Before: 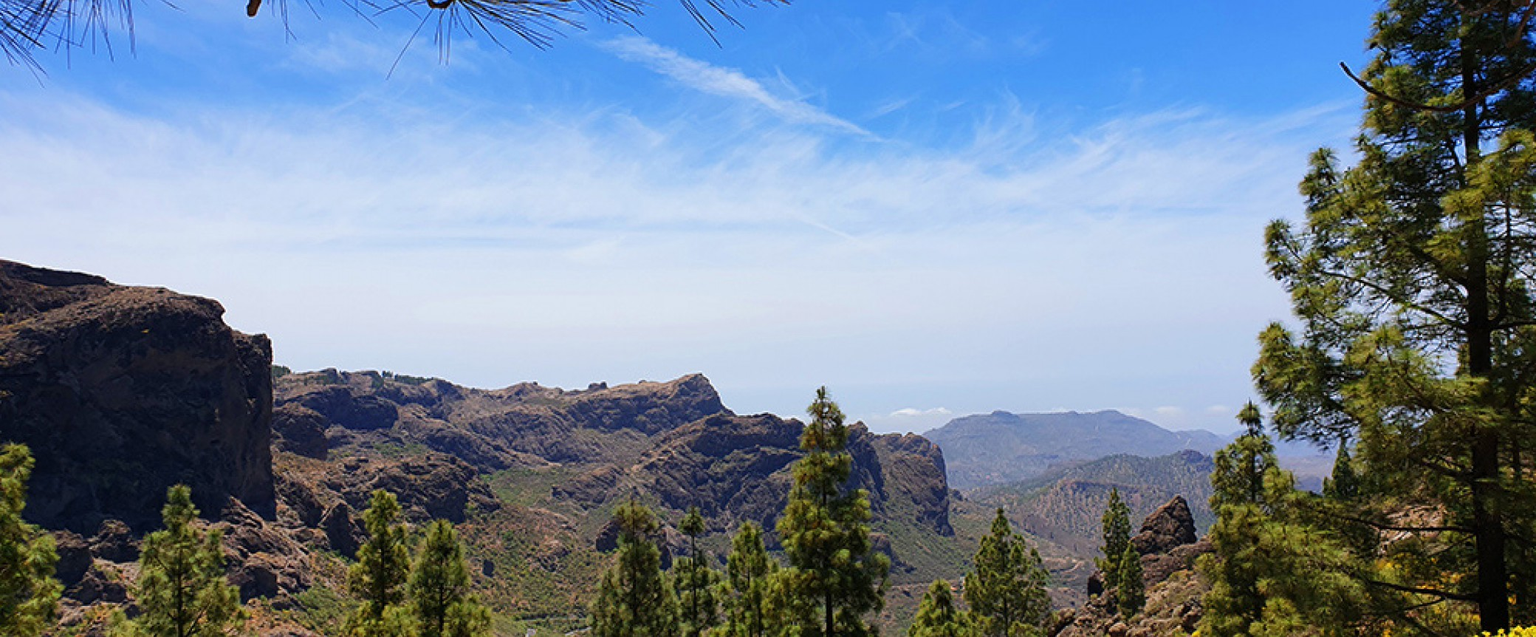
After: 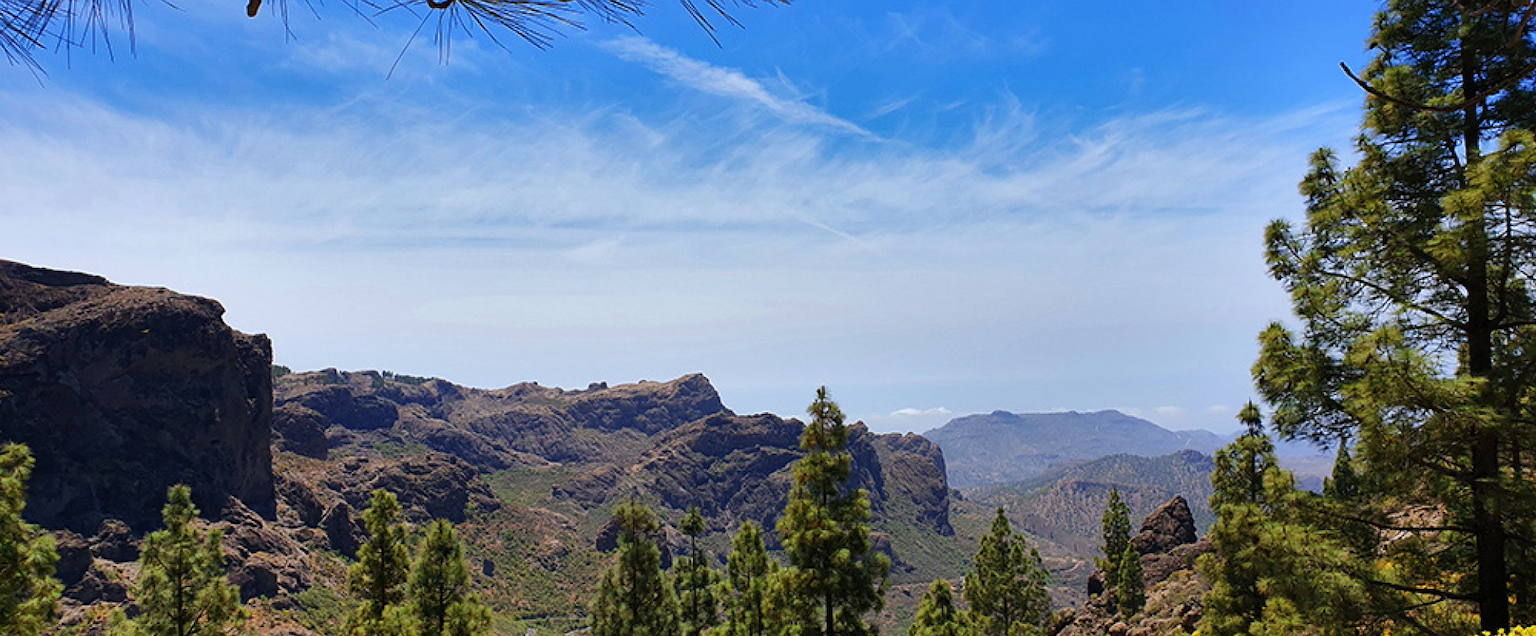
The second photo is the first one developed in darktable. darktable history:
shadows and highlights: radius 108.52, shadows 23.73, highlights -59.32, low approximation 0.01, soften with gaussian
white balance: red 0.982, blue 1.018
